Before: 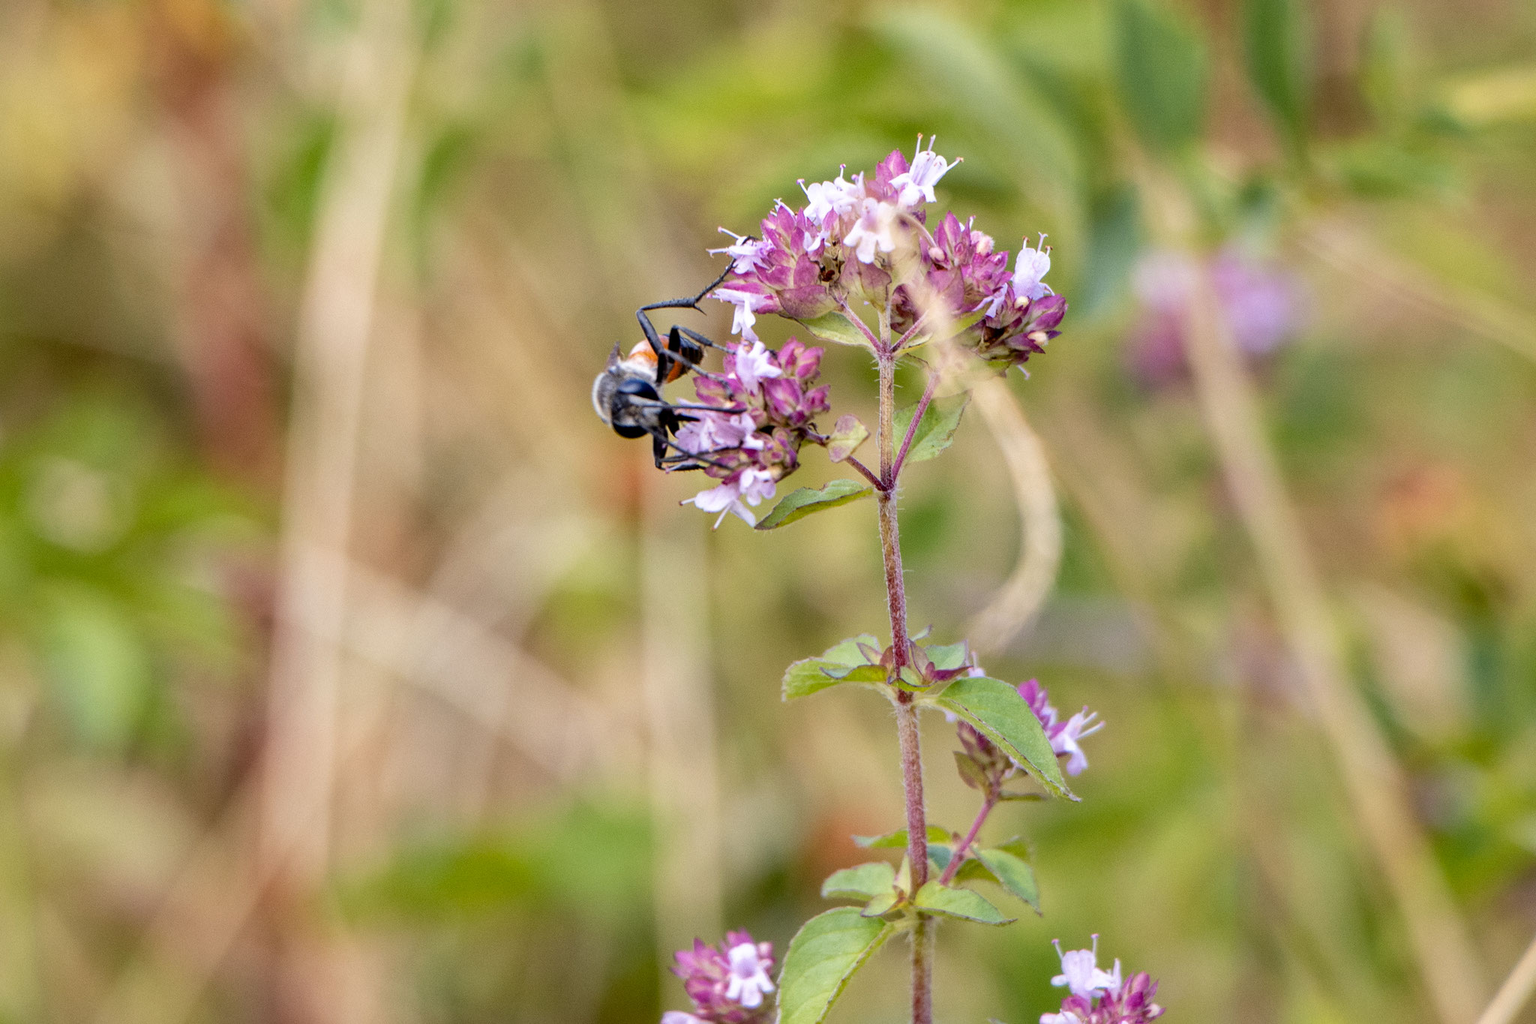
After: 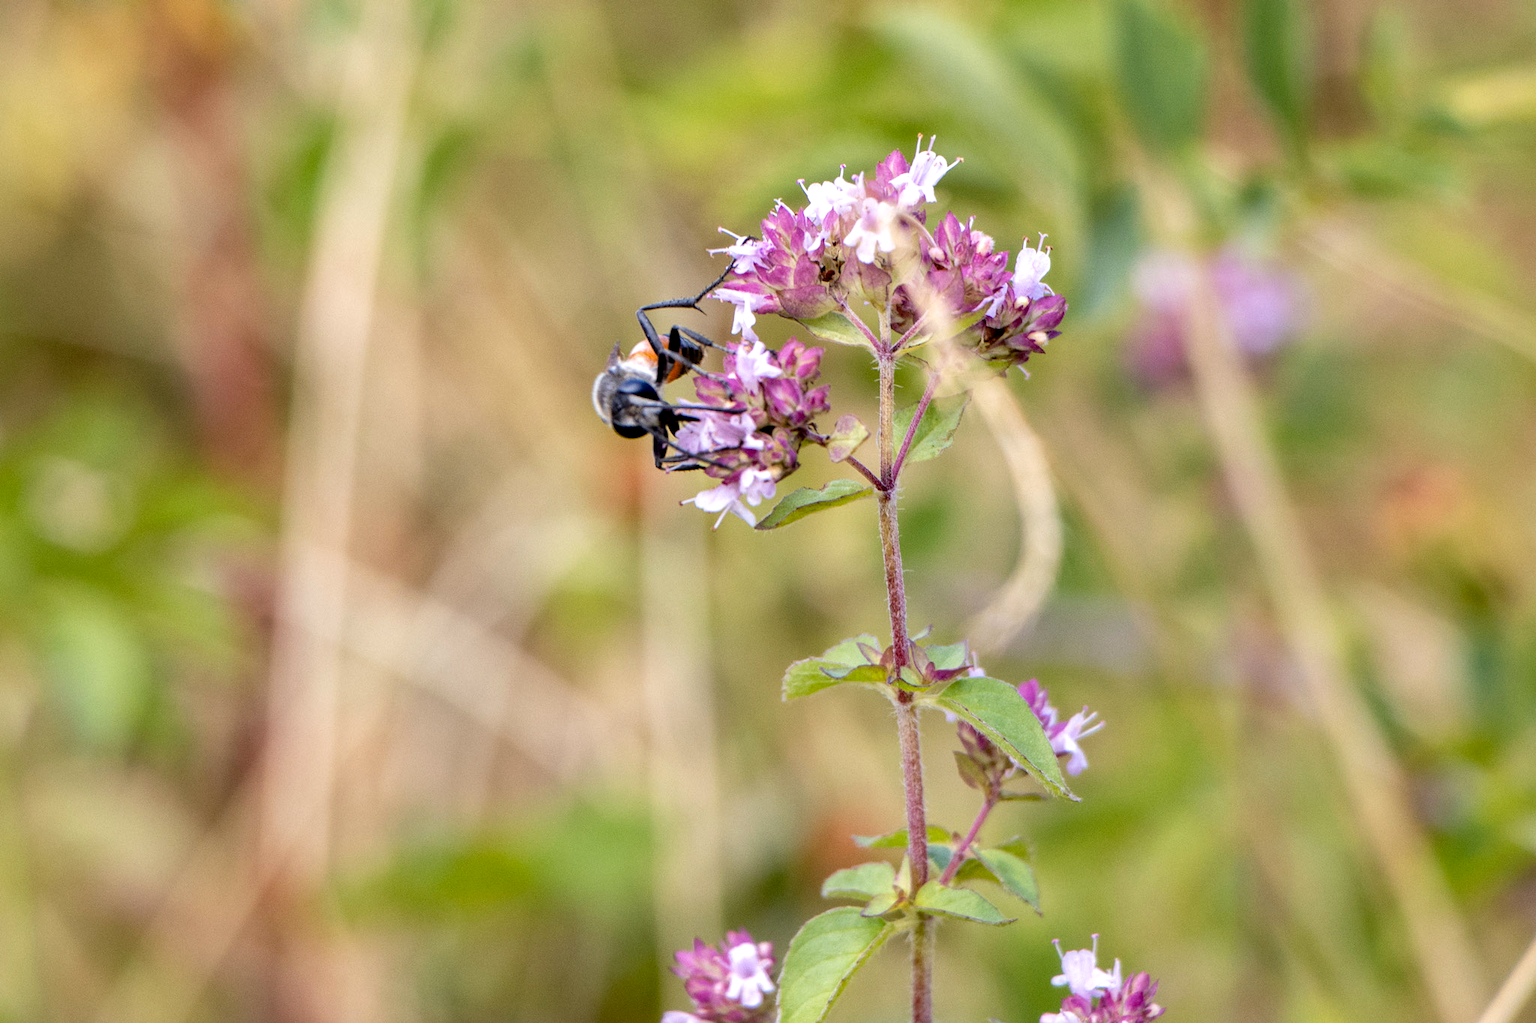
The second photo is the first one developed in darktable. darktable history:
exposure: black level correction 0.001, exposure 0.192 EV, compensate highlight preservation false
